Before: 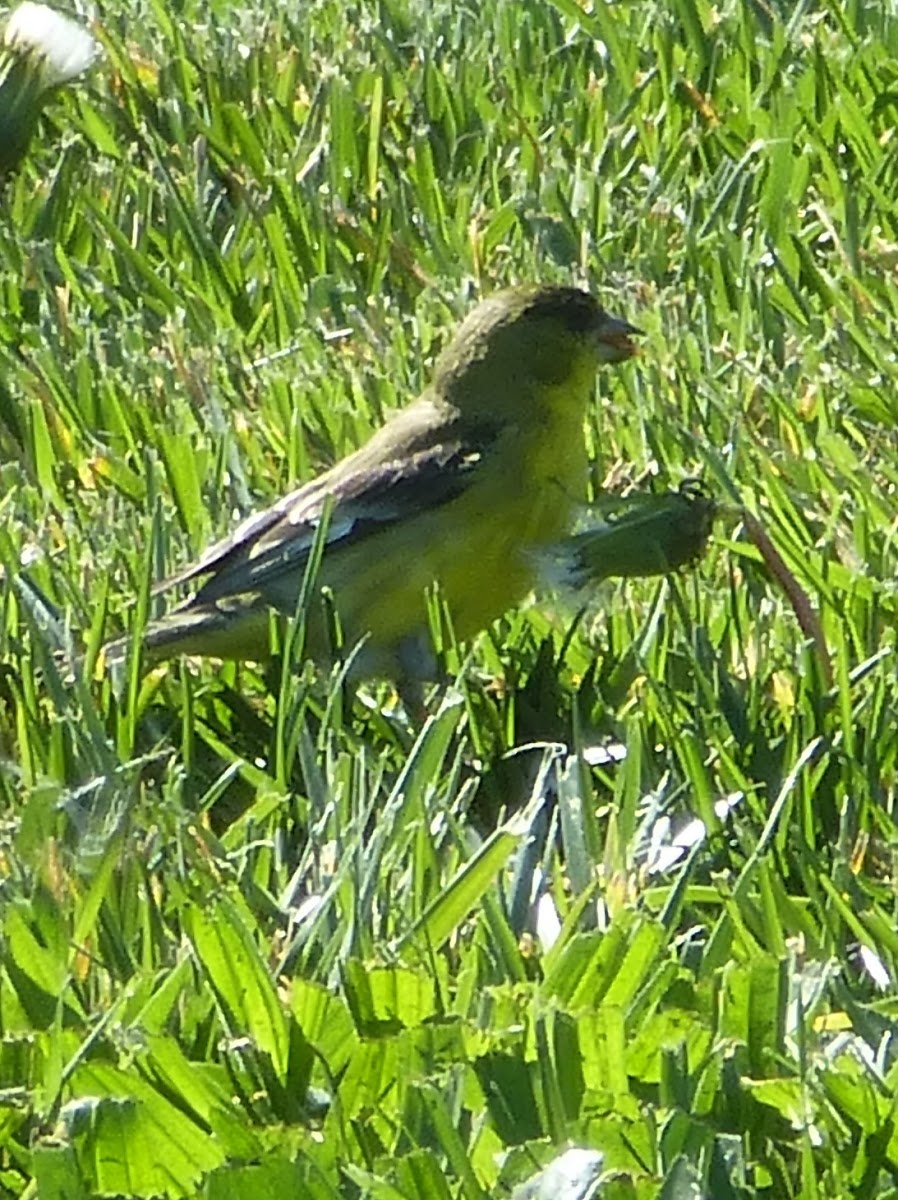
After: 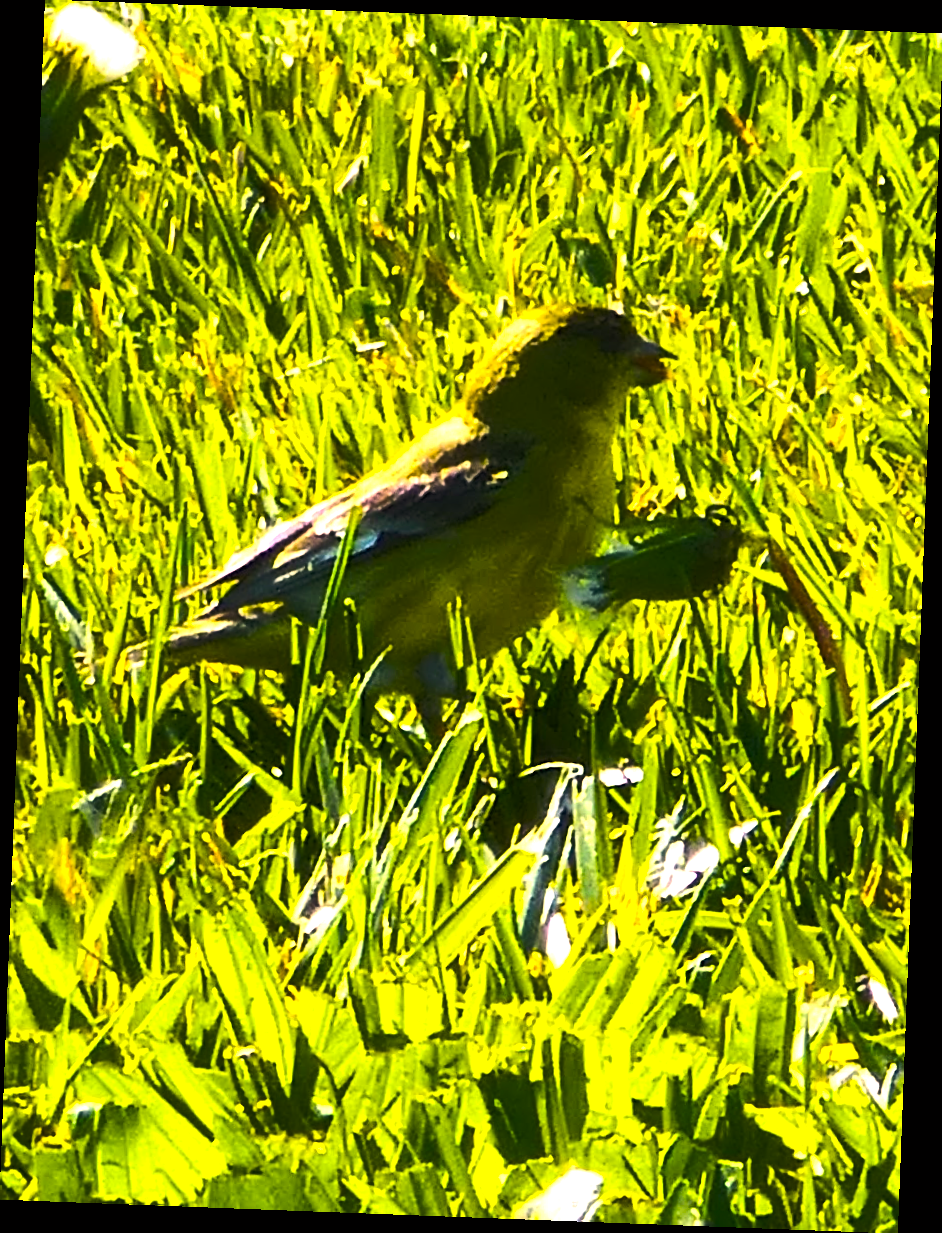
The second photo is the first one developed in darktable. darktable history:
exposure: black level correction 0, exposure 1 EV, compensate exposure bias true, compensate highlight preservation false
color correction: highlights a* 21.16, highlights b* 19.61
base curve: curves: ch0 [(0, 0) (0.303, 0.277) (1, 1)]
rotate and perspective: rotation 2.17°, automatic cropping off
color balance rgb: linear chroma grading › global chroma 40.15%, perceptual saturation grading › global saturation 60.58%, perceptual saturation grading › highlights 20.44%, perceptual saturation grading › shadows -50.36%, perceptual brilliance grading › highlights 2.19%, perceptual brilliance grading › mid-tones -50.36%, perceptual brilliance grading › shadows -50.36%
